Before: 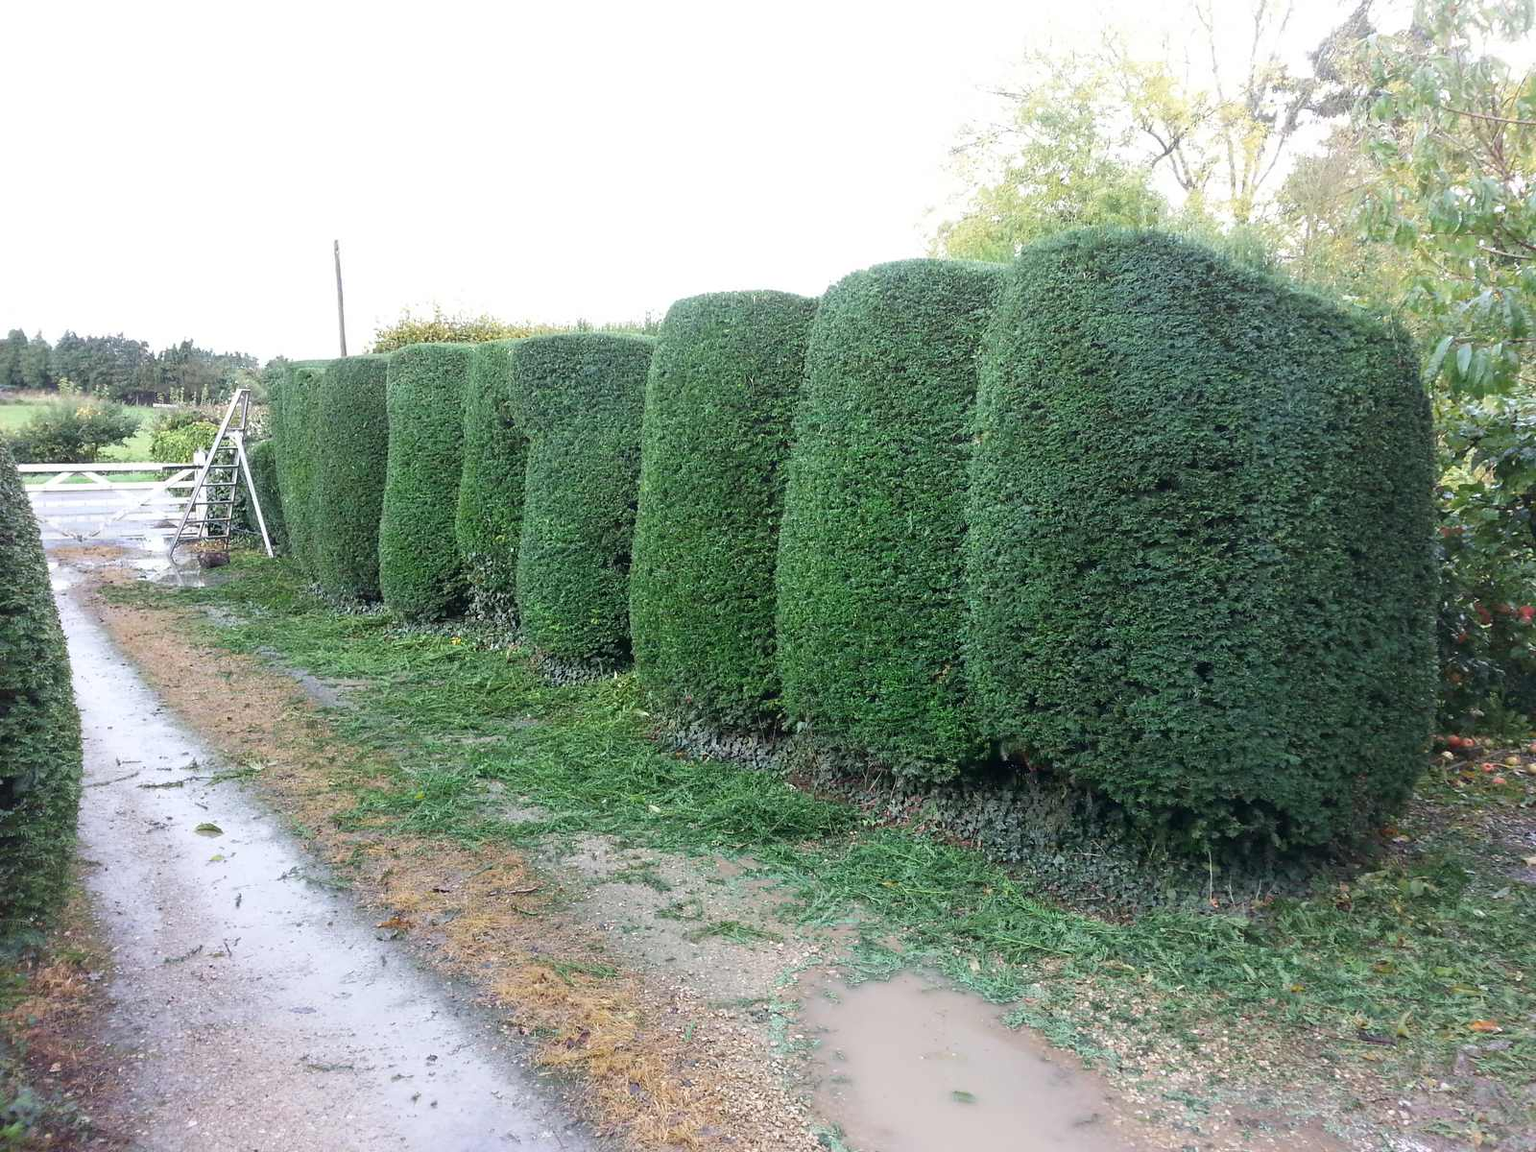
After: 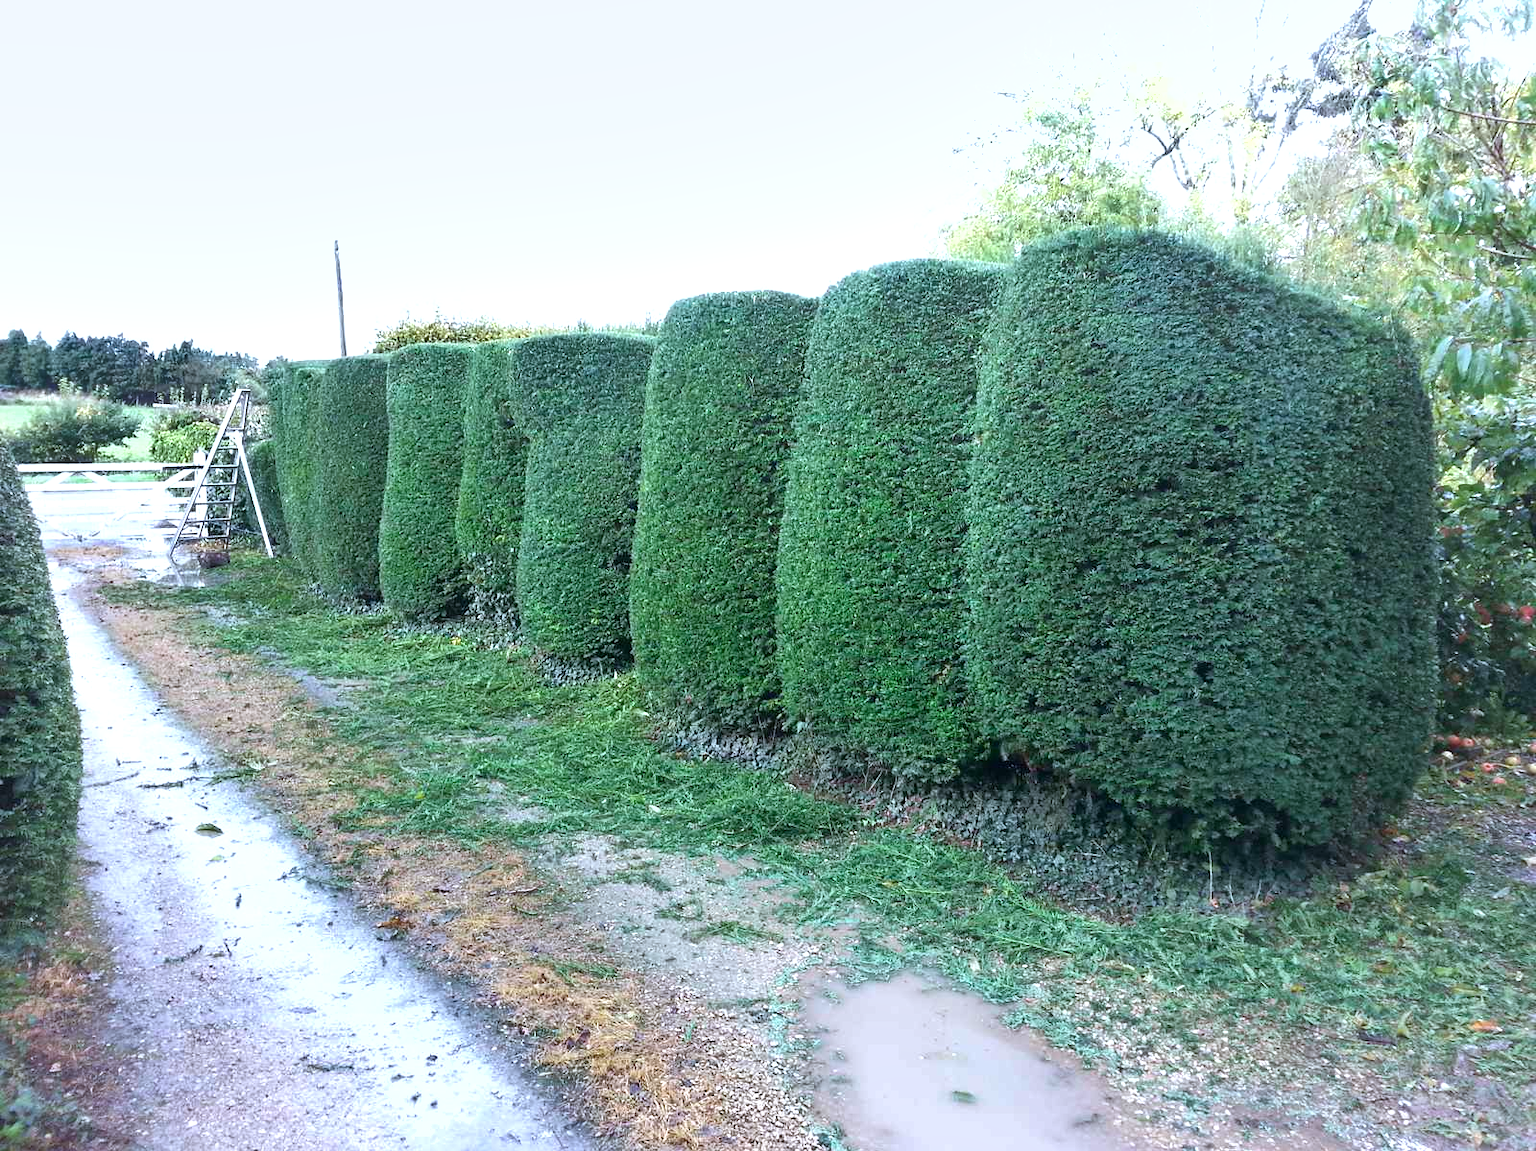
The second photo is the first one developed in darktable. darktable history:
exposure: black level correction 0.001, exposure 0.499 EV, compensate highlight preservation false
color calibration: x 0.371, y 0.378, temperature 4293.03 K
shadows and highlights: shadows 25.91, highlights -48.15, soften with gaussian
crop: bottom 0.055%
